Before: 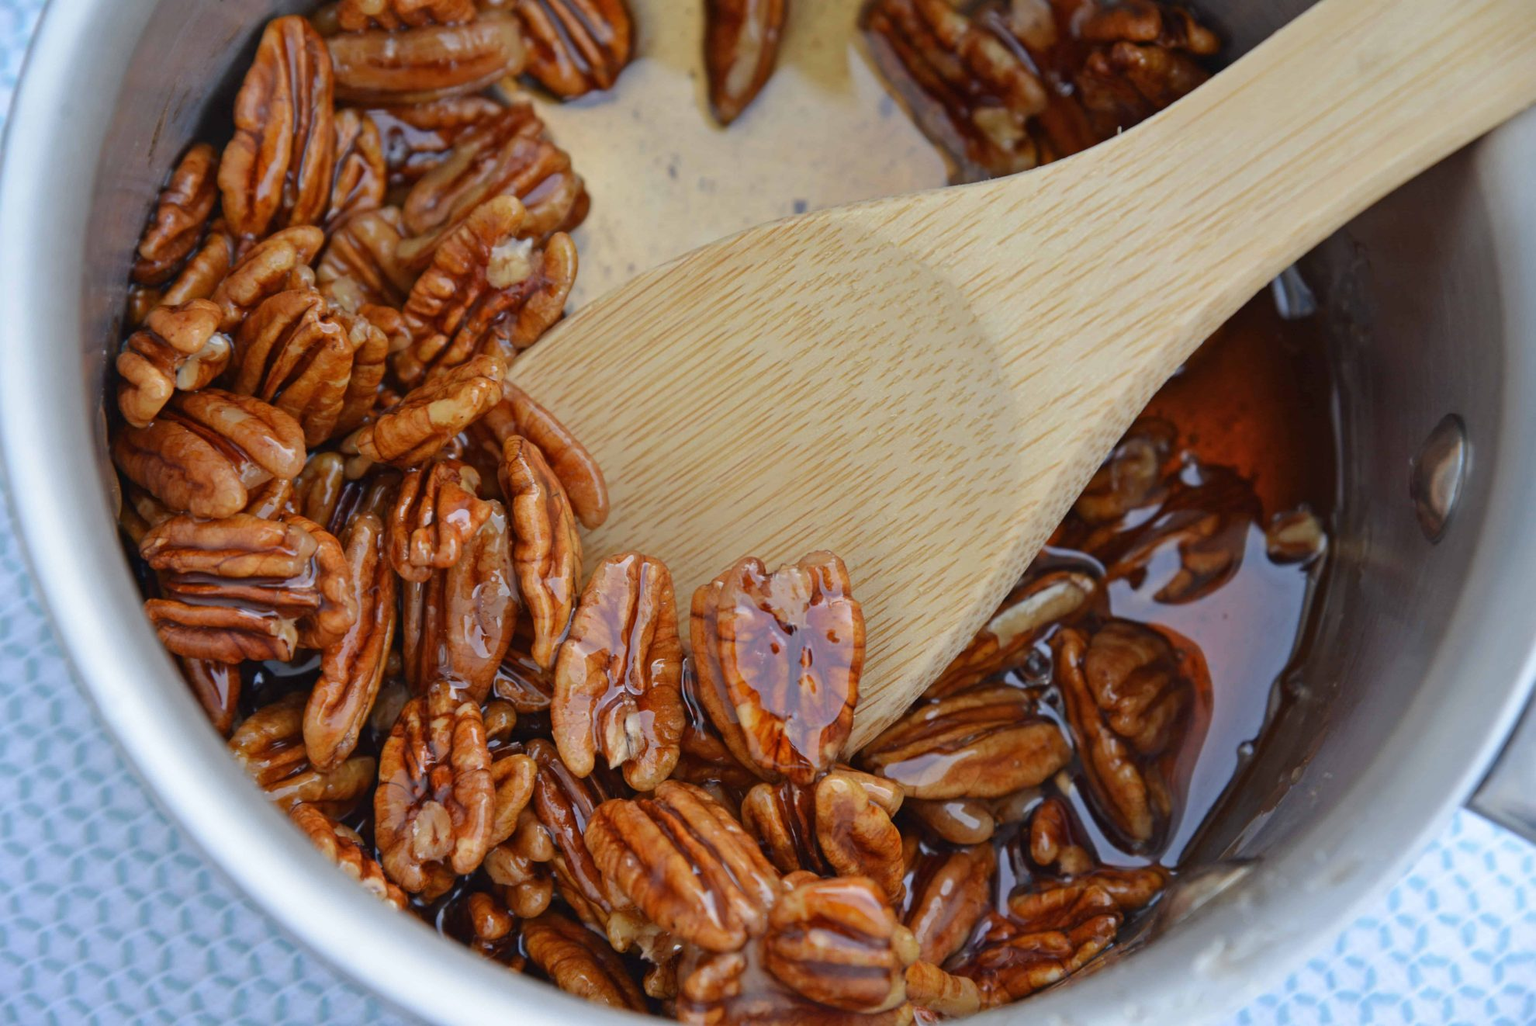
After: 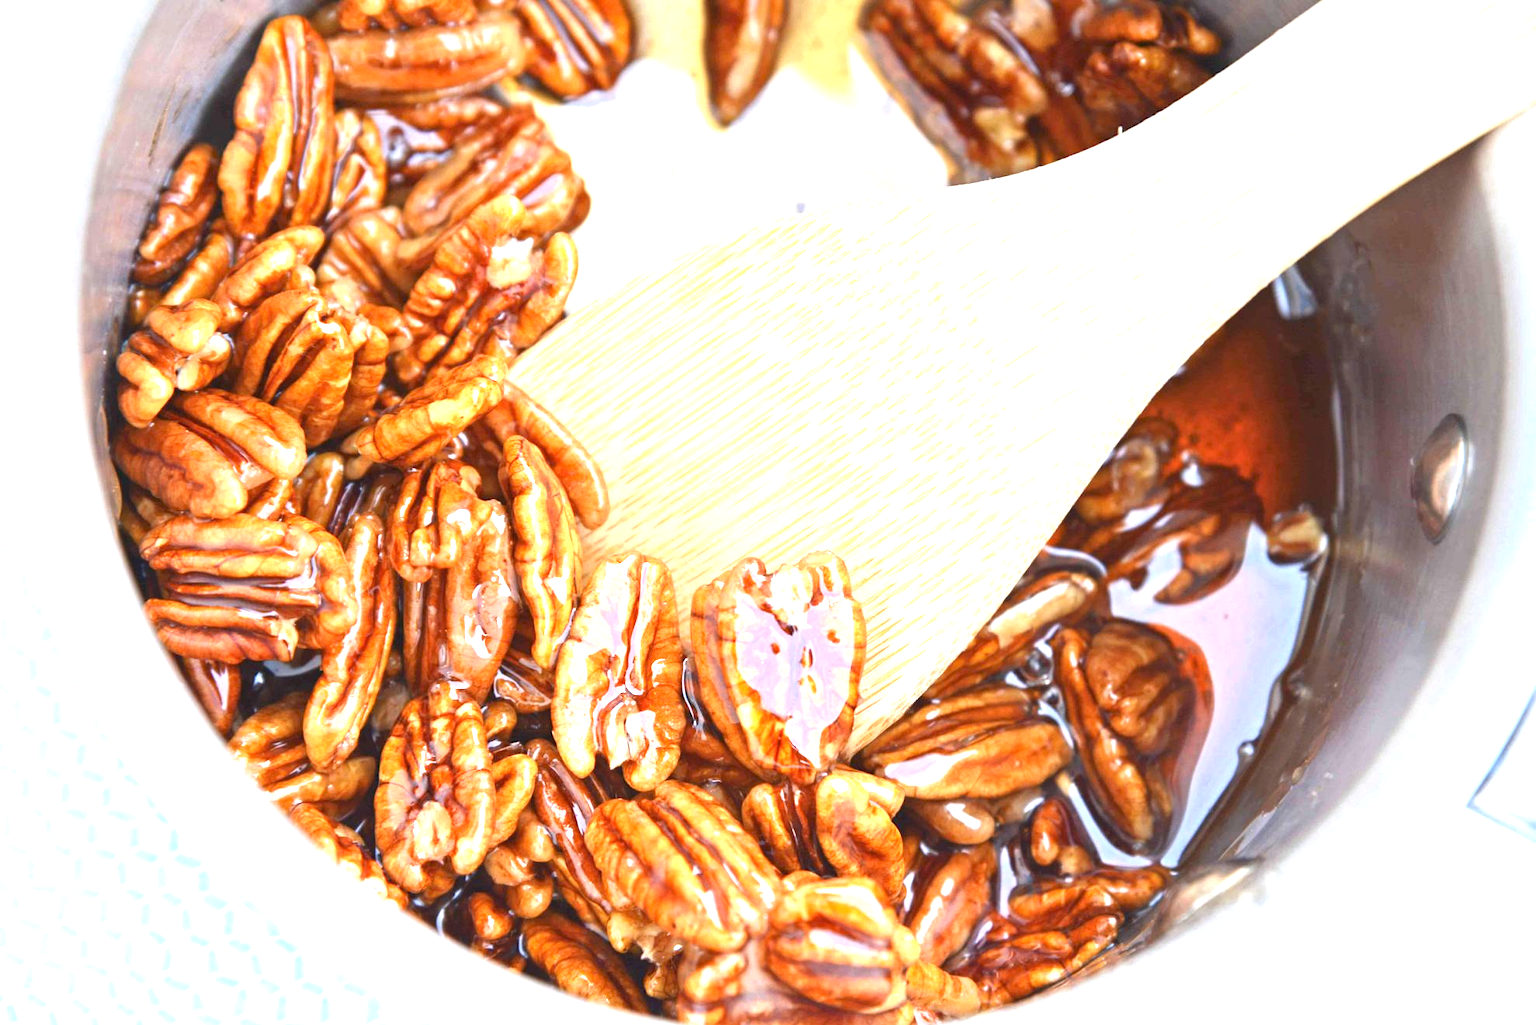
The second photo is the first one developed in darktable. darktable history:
exposure: exposure 2.181 EV, compensate highlight preservation false
